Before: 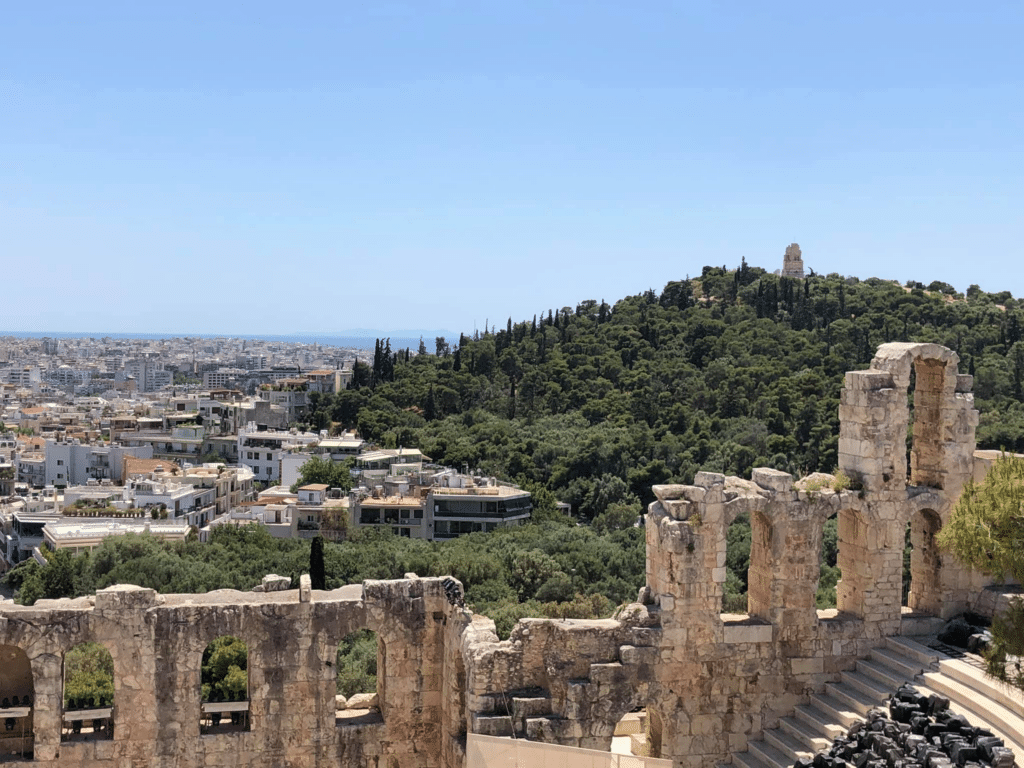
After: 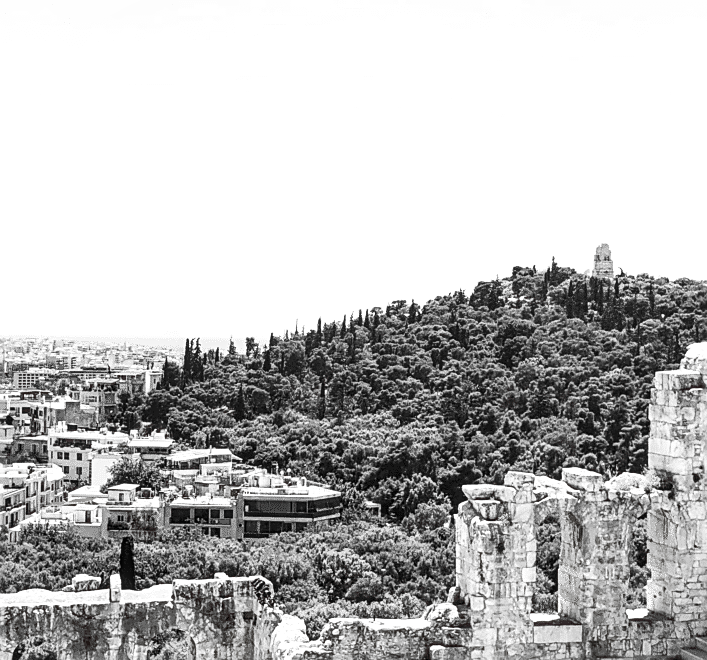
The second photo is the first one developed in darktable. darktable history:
color zones: curves: ch0 [(0, 0.278) (0.143, 0.5) (0.286, 0.5) (0.429, 0.5) (0.571, 0.5) (0.714, 0.5) (0.857, 0.5) (1, 0.5)]; ch1 [(0, 1) (0.143, 0.165) (0.286, 0) (0.429, 0) (0.571, 0) (0.714, 0) (0.857, 0.5) (1, 0.5)]; ch2 [(0, 0.508) (0.143, 0.5) (0.286, 0.5) (0.429, 0.5) (0.571, 0.5) (0.714, 0.5) (0.857, 0.5) (1, 0.5)]
exposure: black level correction 0, exposure 0.896 EV, compensate exposure bias true, compensate highlight preservation false
contrast brightness saturation: contrast 0.278
crop: left 18.61%, right 12.274%, bottom 13.977%
color balance rgb: highlights gain › chroma 7.49%, highlights gain › hue 181.65°, shadows fall-off 101.475%, linear chroma grading › global chroma 8.855%, perceptual saturation grading › global saturation 0.819%, mask middle-gray fulcrum 22.683%
sharpen: on, module defaults
local contrast: on, module defaults
